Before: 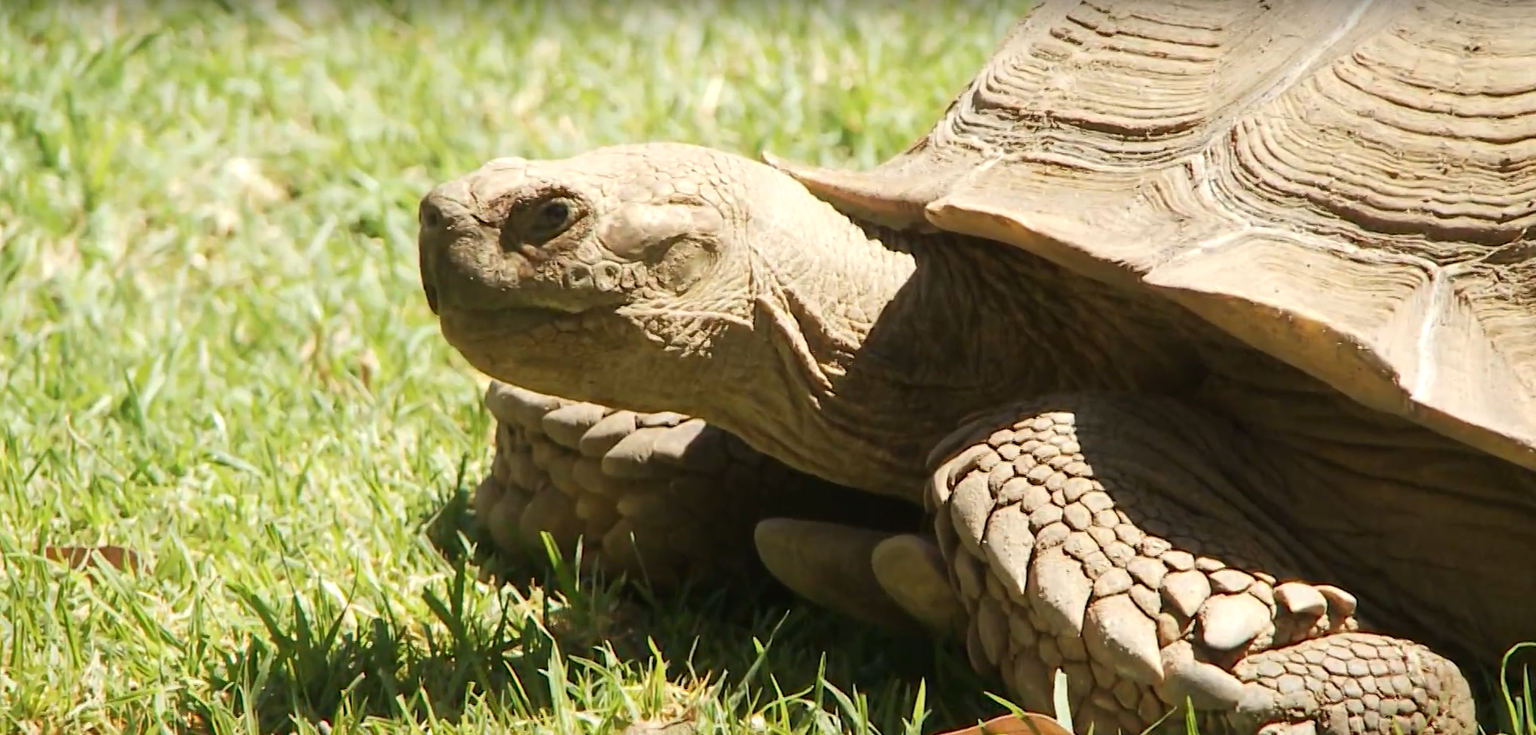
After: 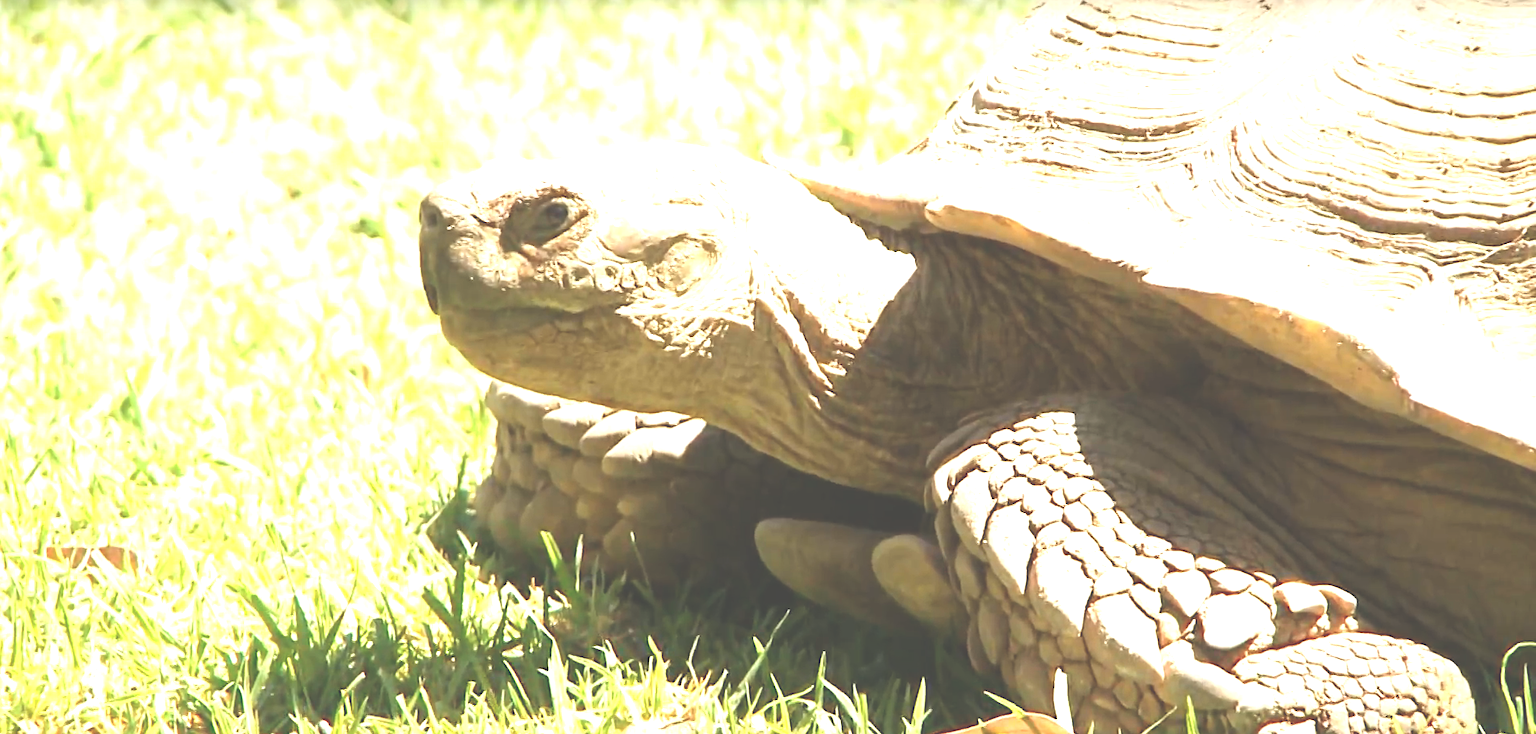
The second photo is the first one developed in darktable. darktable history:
exposure: black level correction -0.024, exposure 1.396 EV, compensate highlight preservation false
